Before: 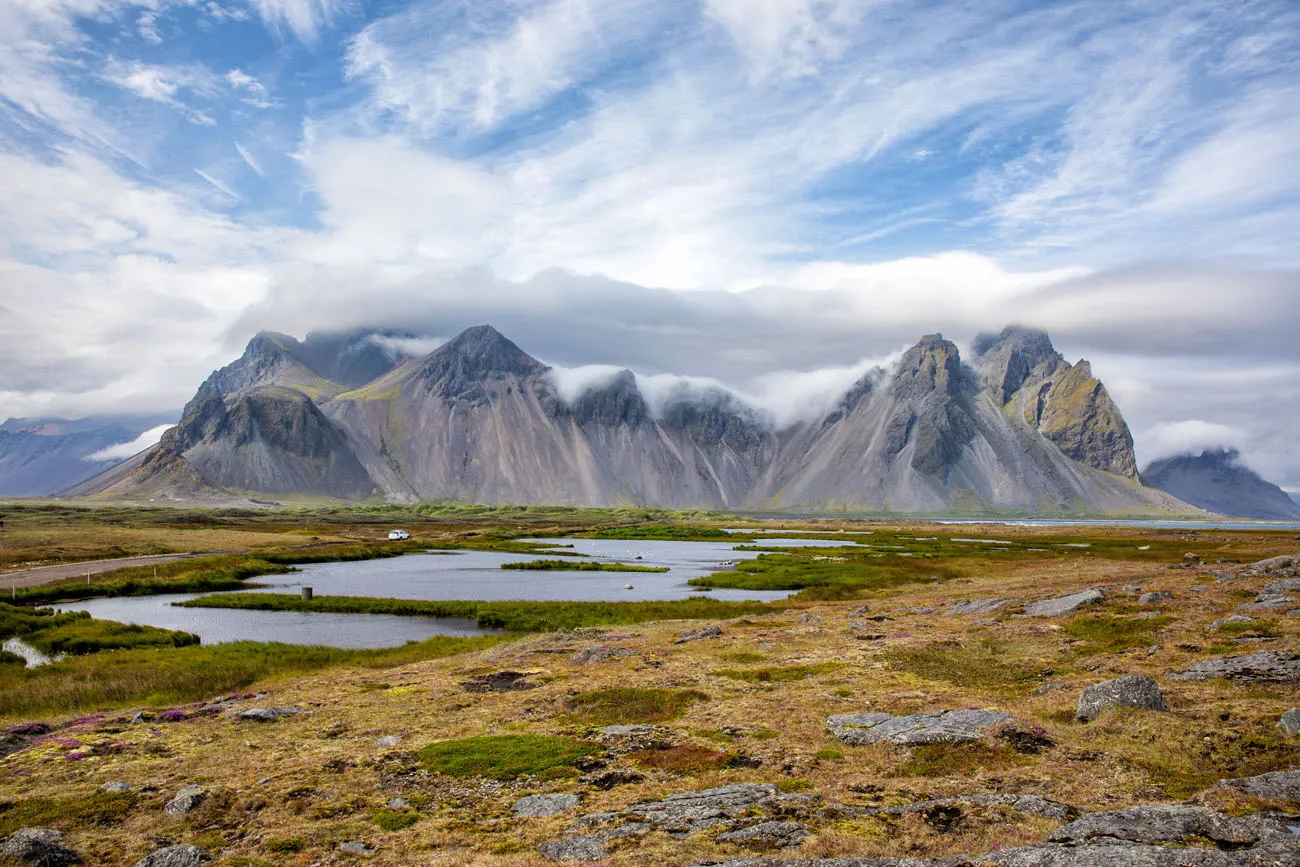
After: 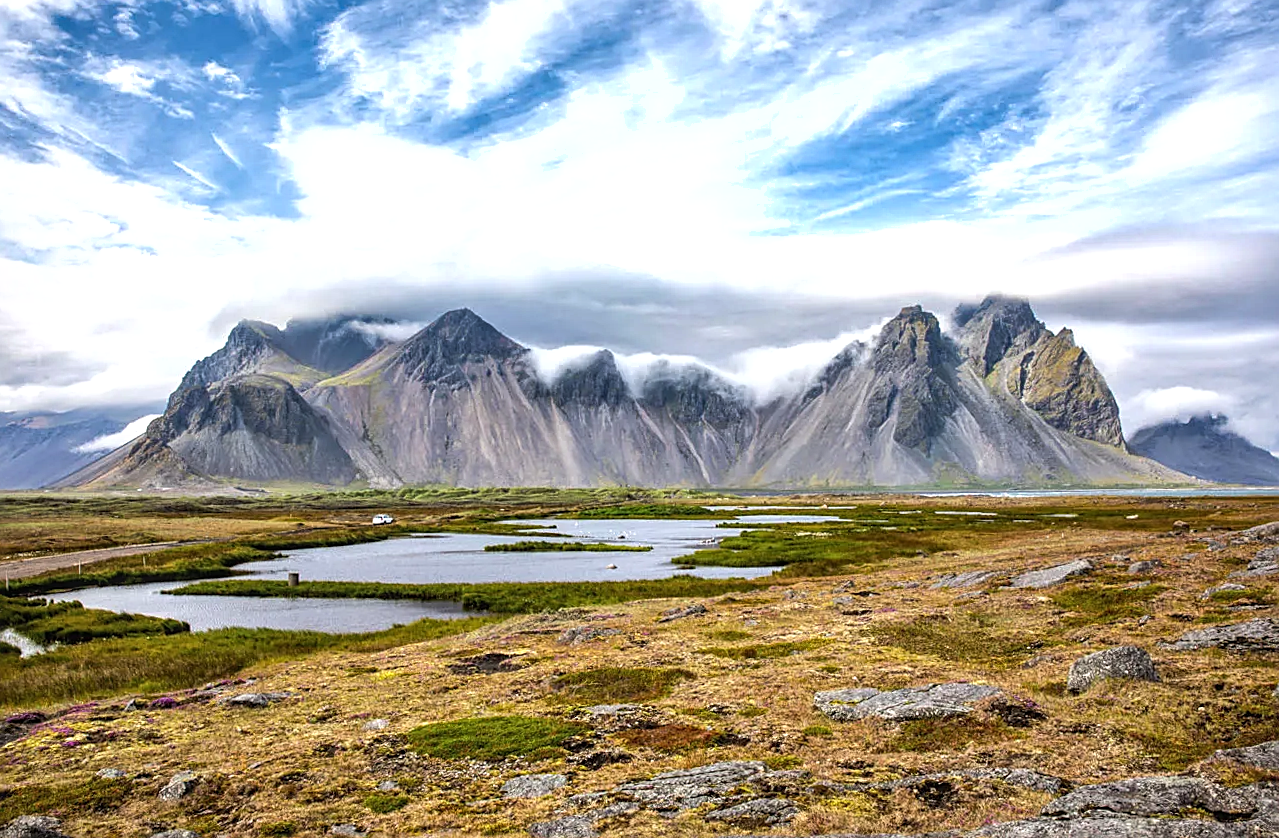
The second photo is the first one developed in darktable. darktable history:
rotate and perspective: rotation -1.32°, lens shift (horizontal) -0.031, crop left 0.015, crop right 0.985, crop top 0.047, crop bottom 0.982
exposure: exposure 0.2 EV, compensate highlight preservation false
sharpen: on, module defaults
local contrast: detail 110%
tone equalizer: -8 EV -0.417 EV, -7 EV -0.389 EV, -6 EV -0.333 EV, -5 EV -0.222 EV, -3 EV 0.222 EV, -2 EV 0.333 EV, -1 EV 0.389 EV, +0 EV 0.417 EV, edges refinement/feathering 500, mask exposure compensation -1.57 EV, preserve details no
shadows and highlights: shadows 12, white point adjustment 1.2, soften with gaussian
